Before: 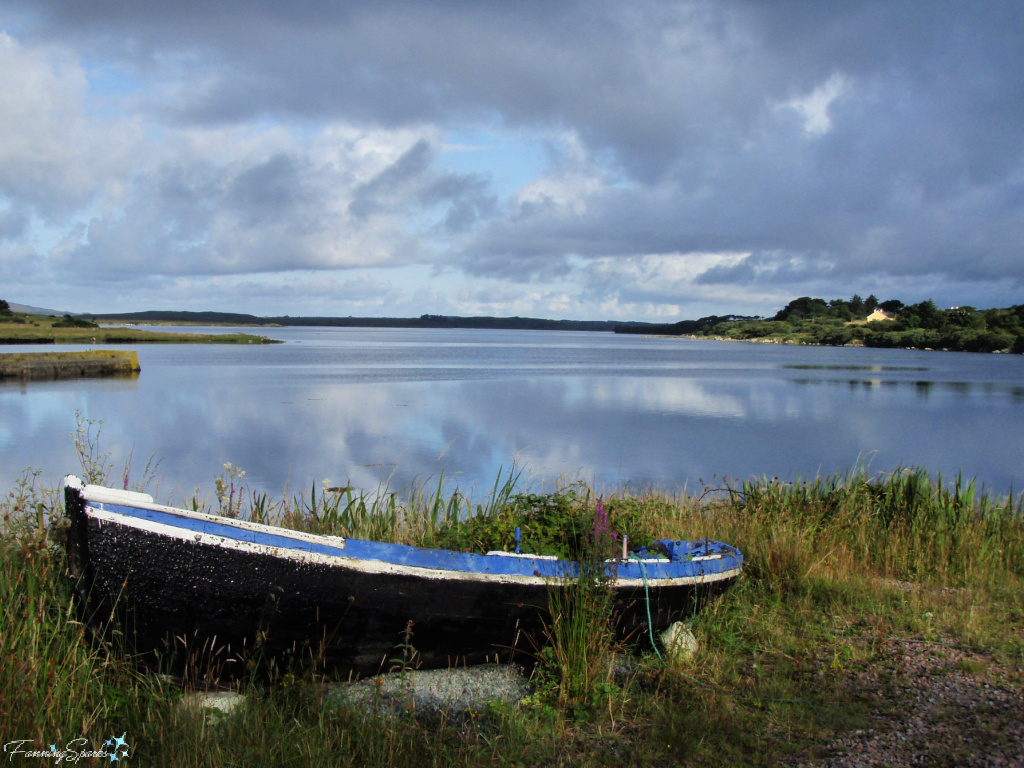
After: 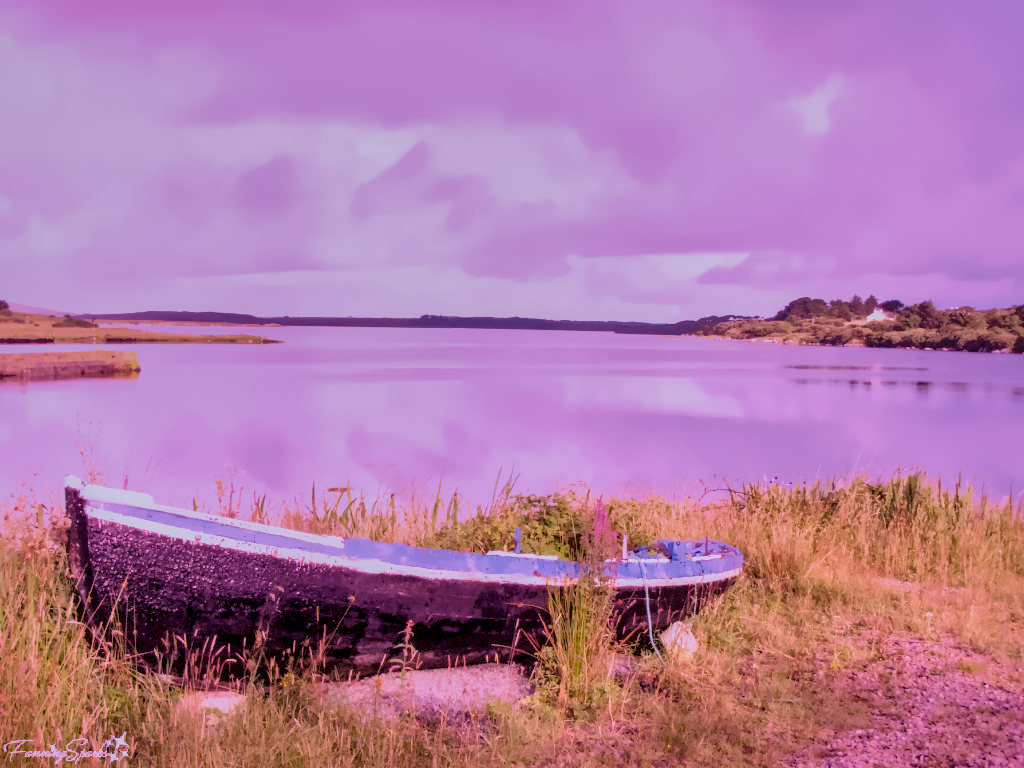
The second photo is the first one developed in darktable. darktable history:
color calibration: illuminant as shot in camera, x 0.358, y 0.373, temperature 4628.91 K
denoise (profiled): preserve shadows 1.52, scattering 0.002, a [-1, 0, 0], compensate highlight preservation false
haze removal: compatibility mode true, adaptive false
highlight reconstruction: on, module defaults
hot pixels: on, module defaults
lens correction: scale 1, crop 1, focal 16, aperture 5.6, distance 1000, camera "Canon EOS RP", lens "Canon RF 16mm F2.8 STM"
white balance: red 2.229, blue 1.46
velvia: strength 45%
local contrast: highlights 60%, shadows 60%, detail 160%
filmic rgb "scene-referred default": black relative exposure -7.65 EV, white relative exposure 4.56 EV, hardness 3.61
color balance rgb: perceptual saturation grading › global saturation 35%, perceptual saturation grading › highlights -30%, perceptual saturation grading › shadows 35%, perceptual brilliance grading › global brilliance 3%, perceptual brilliance grading › highlights -3%, perceptual brilliance grading › shadows 3%
shadows and highlights: shadows 40, highlights -60
